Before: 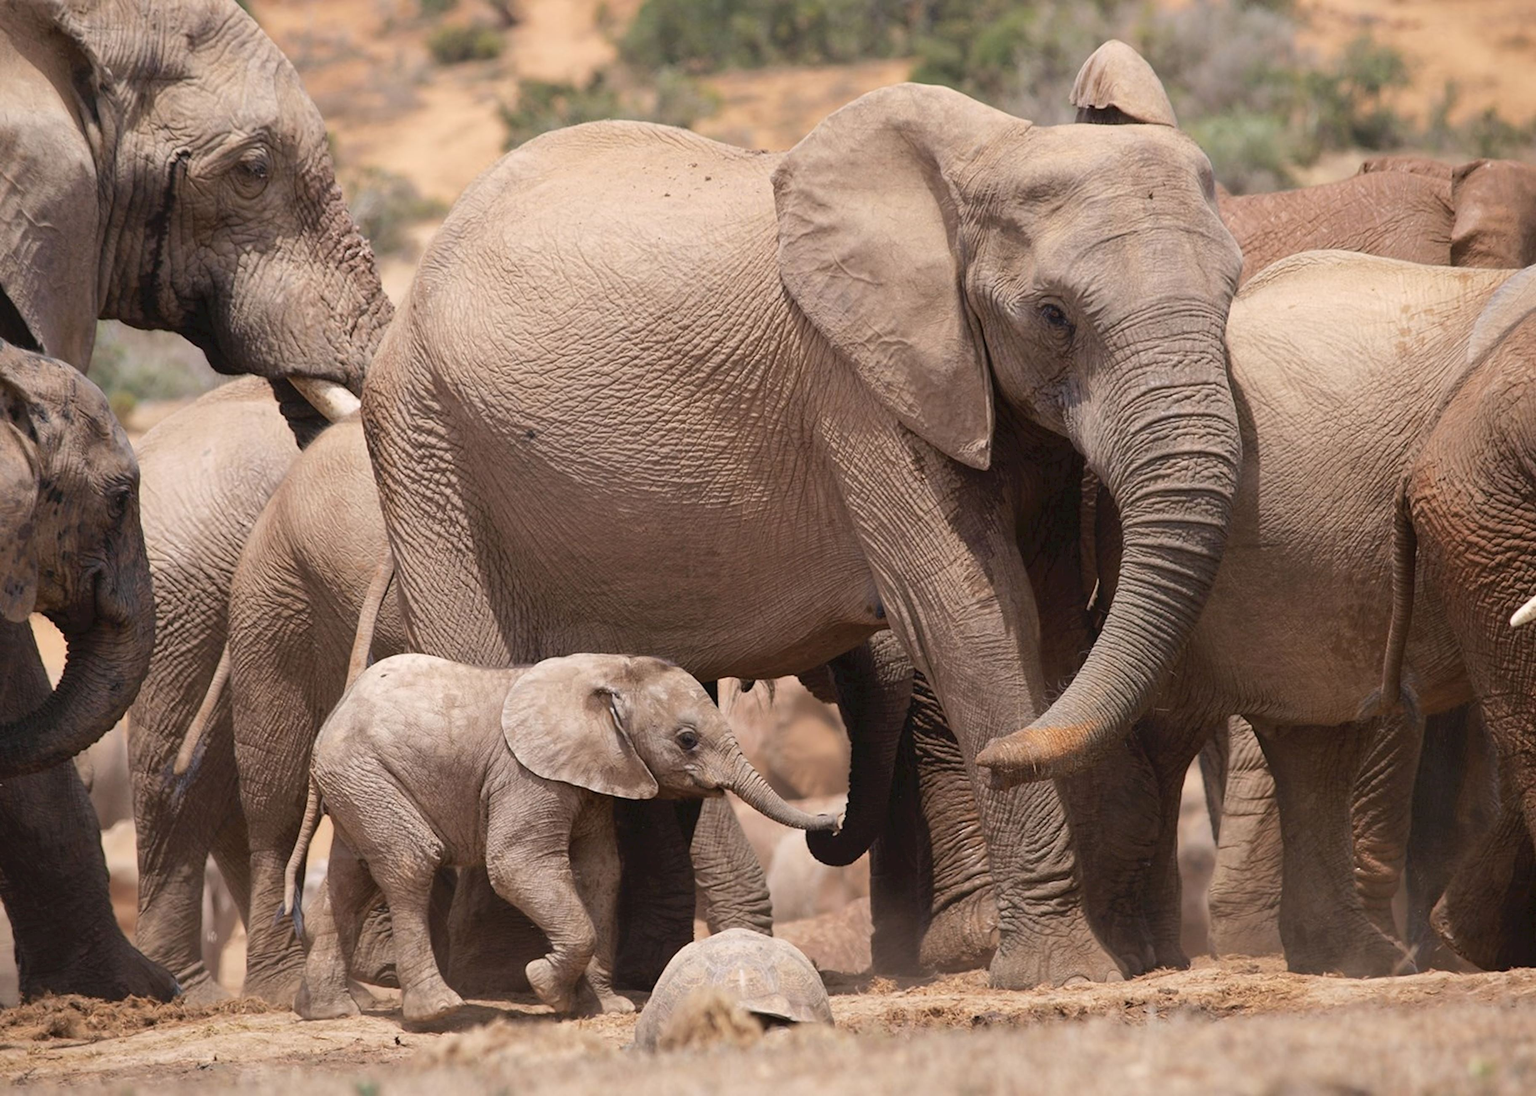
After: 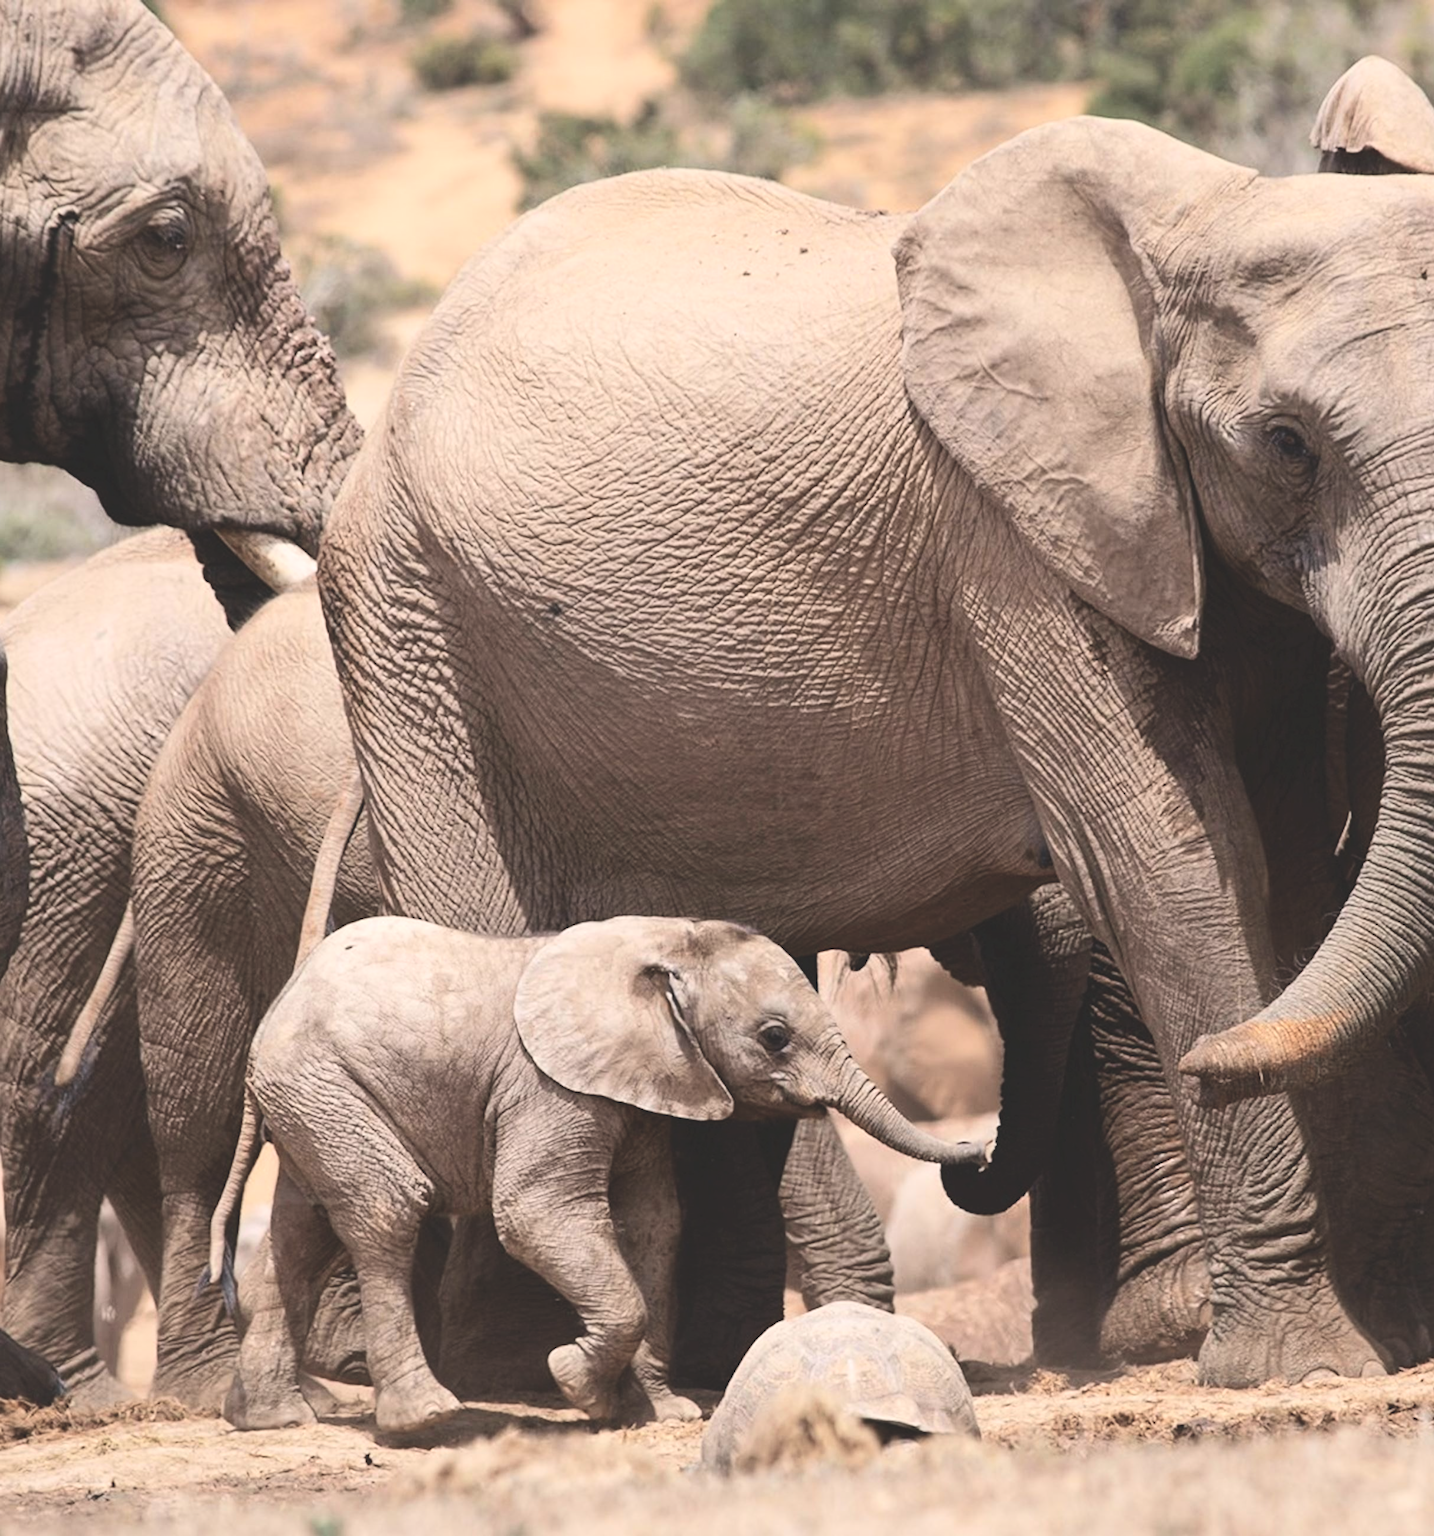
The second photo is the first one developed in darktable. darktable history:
exposure: black level correction -0.041, exposure 0.064 EV, compensate highlight preservation false
contrast brightness saturation: contrast 0.28
crop and rotate: left 8.786%, right 24.548%
